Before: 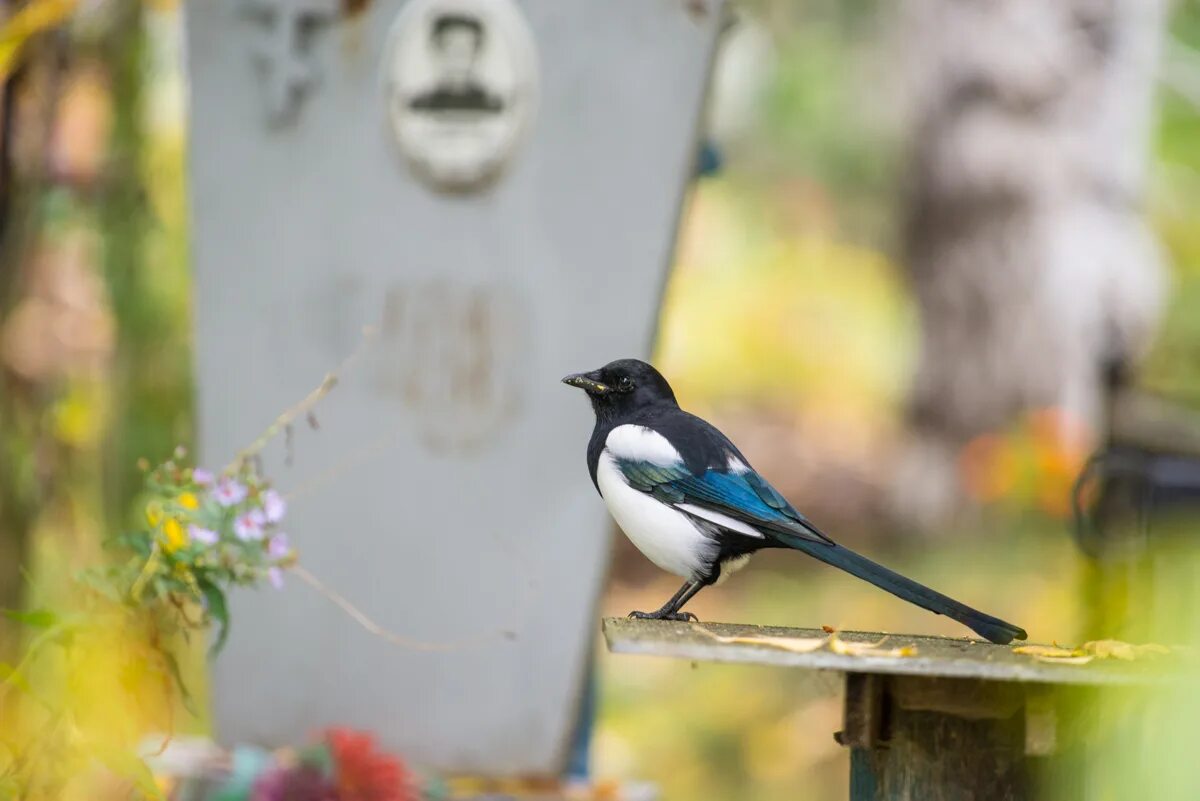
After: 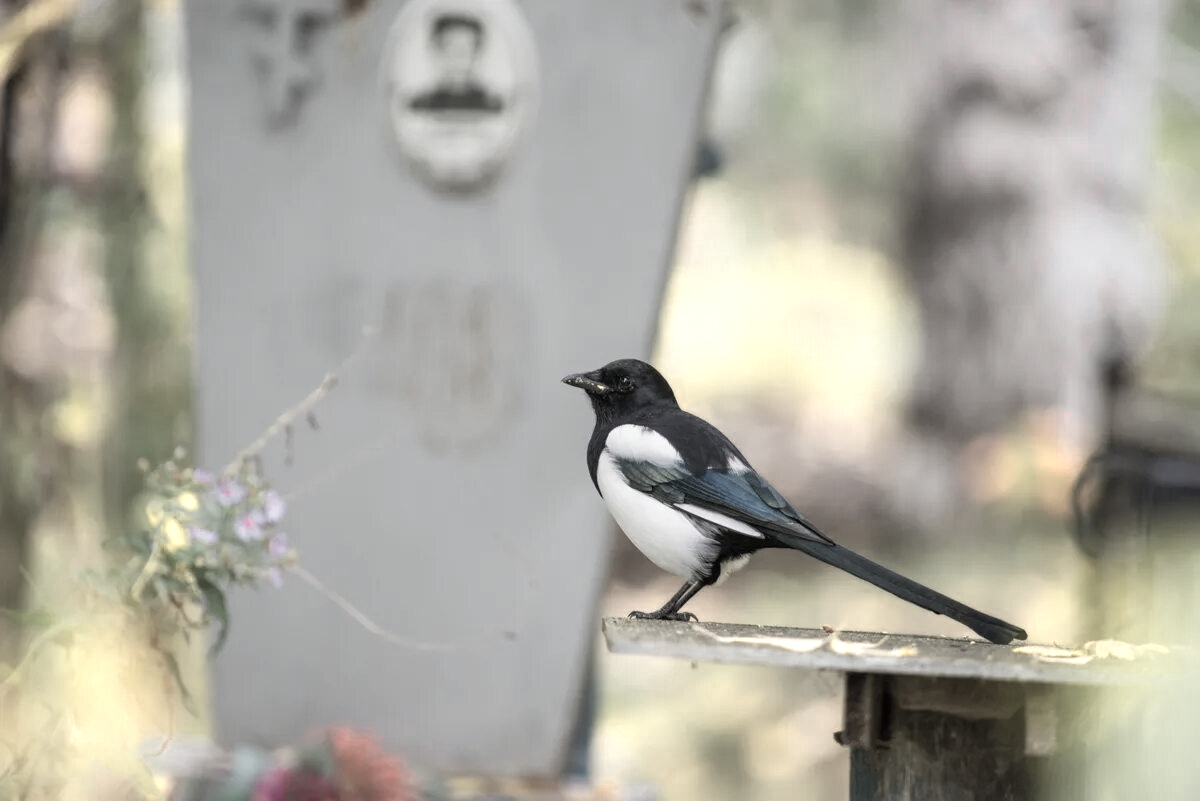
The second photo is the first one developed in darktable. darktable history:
vignetting: fall-off start 97.31%, fall-off radius 77.71%, brightness -0.415, saturation -0.308, width/height ratio 1.109, dithering 8-bit output
color zones: curves: ch0 [(0, 0.6) (0.129, 0.585) (0.193, 0.596) (0.429, 0.5) (0.571, 0.5) (0.714, 0.5) (0.857, 0.5) (1, 0.6)]; ch1 [(0, 0.453) (0.112, 0.245) (0.213, 0.252) (0.429, 0.233) (0.571, 0.231) (0.683, 0.242) (0.857, 0.296) (1, 0.453)], mix 31.42%
